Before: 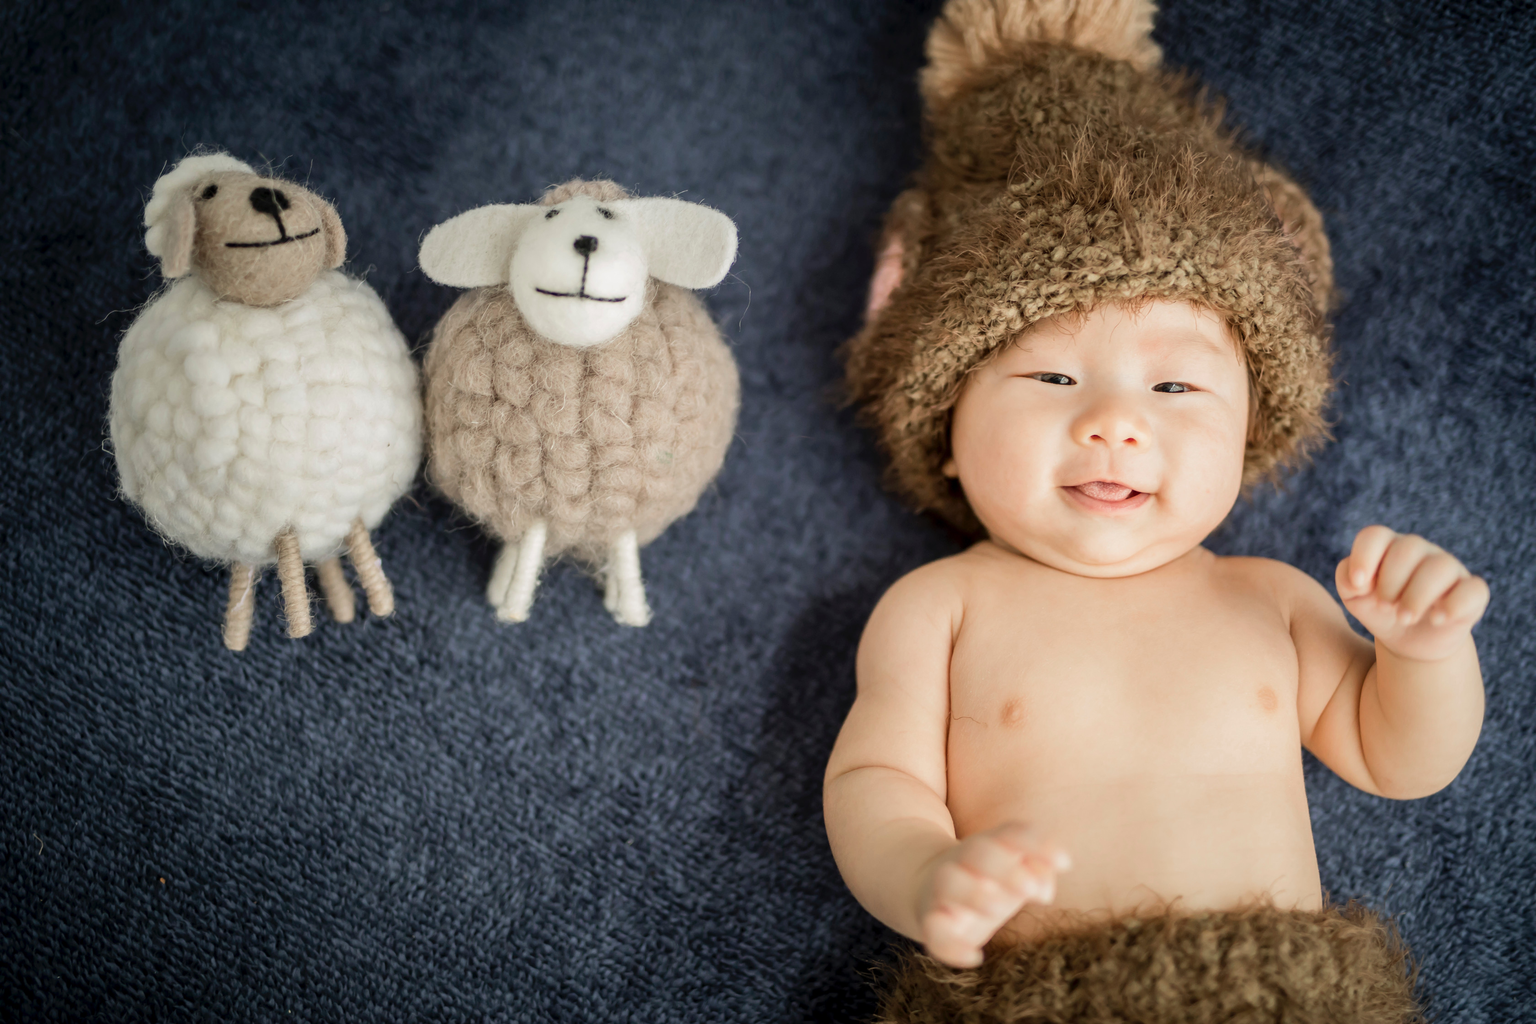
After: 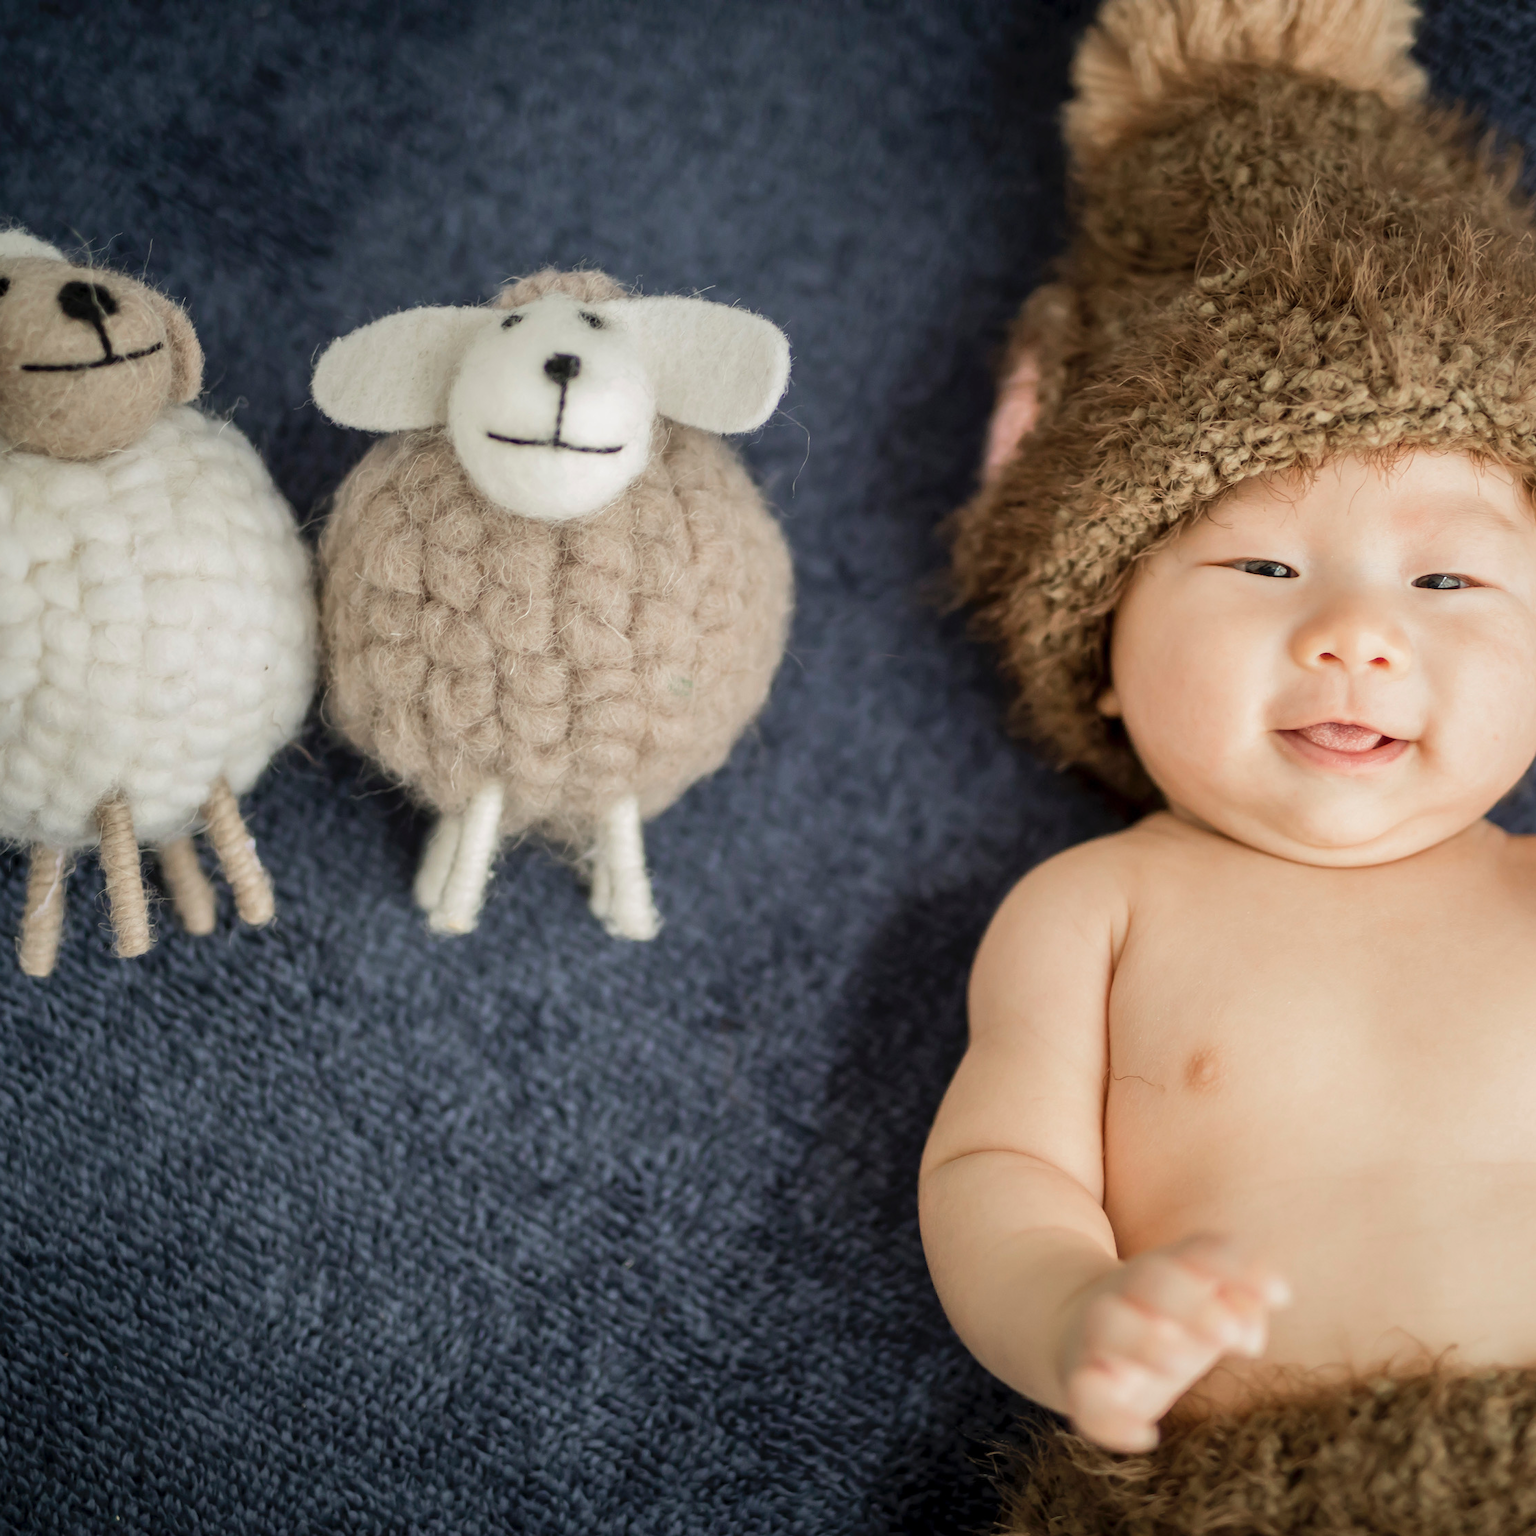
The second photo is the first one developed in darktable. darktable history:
shadows and highlights: shadows 24.98, highlights -26.49
crop and rotate: left 13.767%, right 19.583%
